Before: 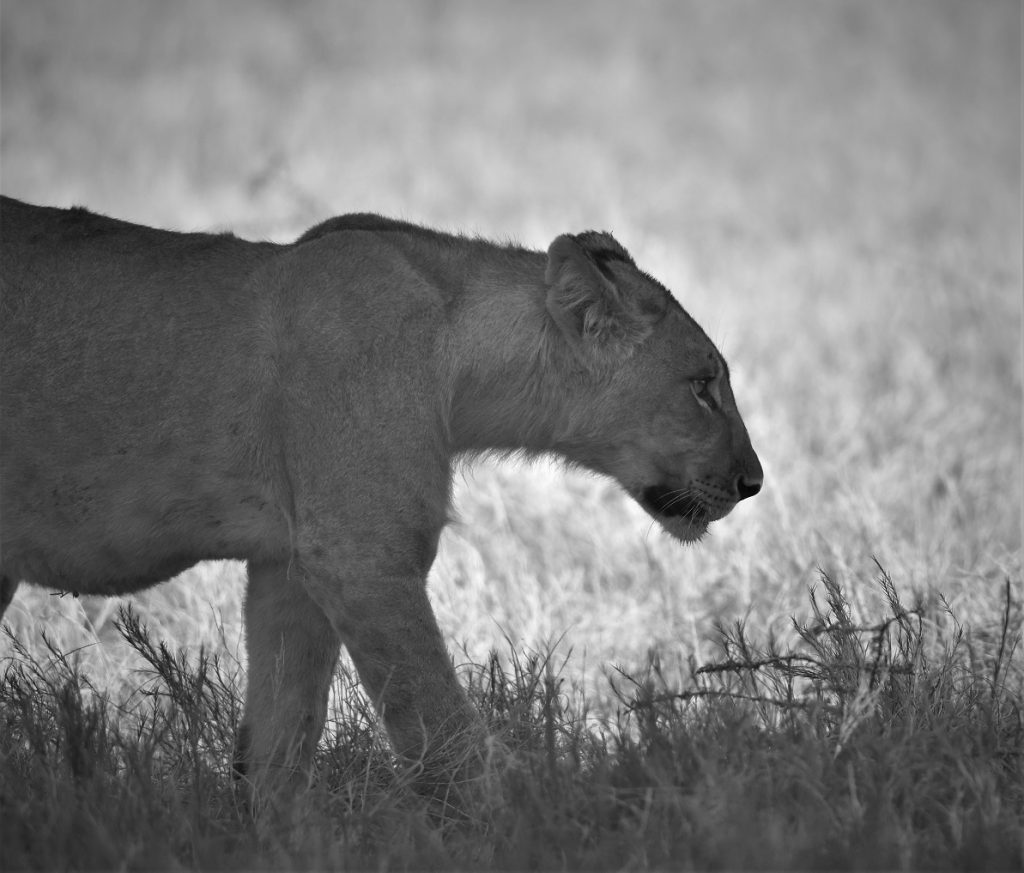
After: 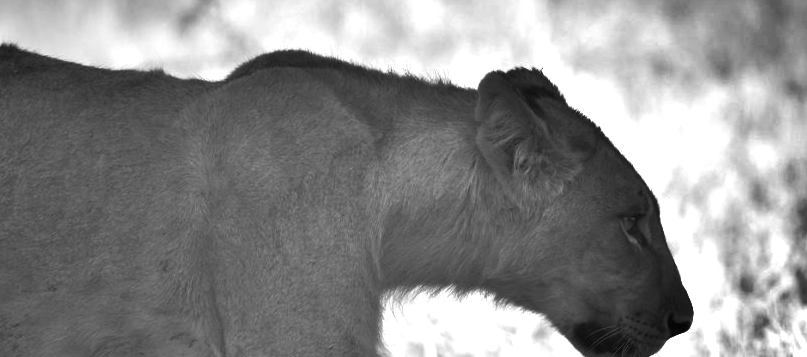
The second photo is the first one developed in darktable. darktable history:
color balance rgb: perceptual saturation grading › global saturation 0.027%
shadows and highlights: shadows 20.81, highlights -81.58, soften with gaussian
crop: left 6.869%, top 18.702%, right 14.306%, bottom 40.39%
exposure: exposure 0.757 EV, compensate exposure bias true, compensate highlight preservation false
